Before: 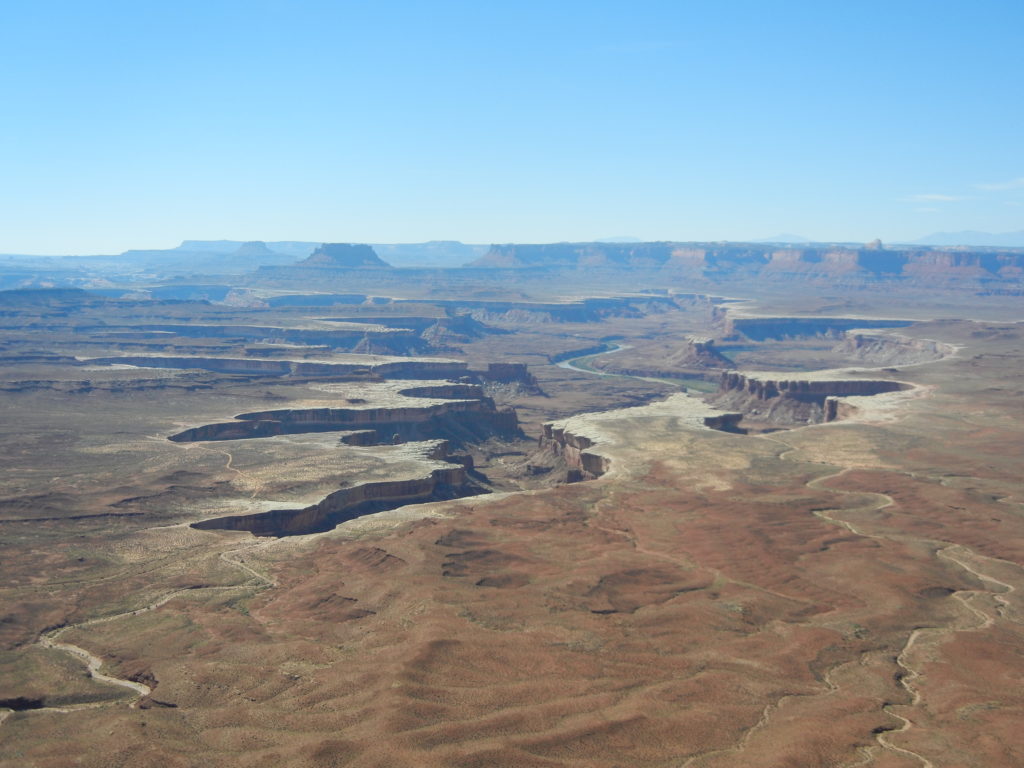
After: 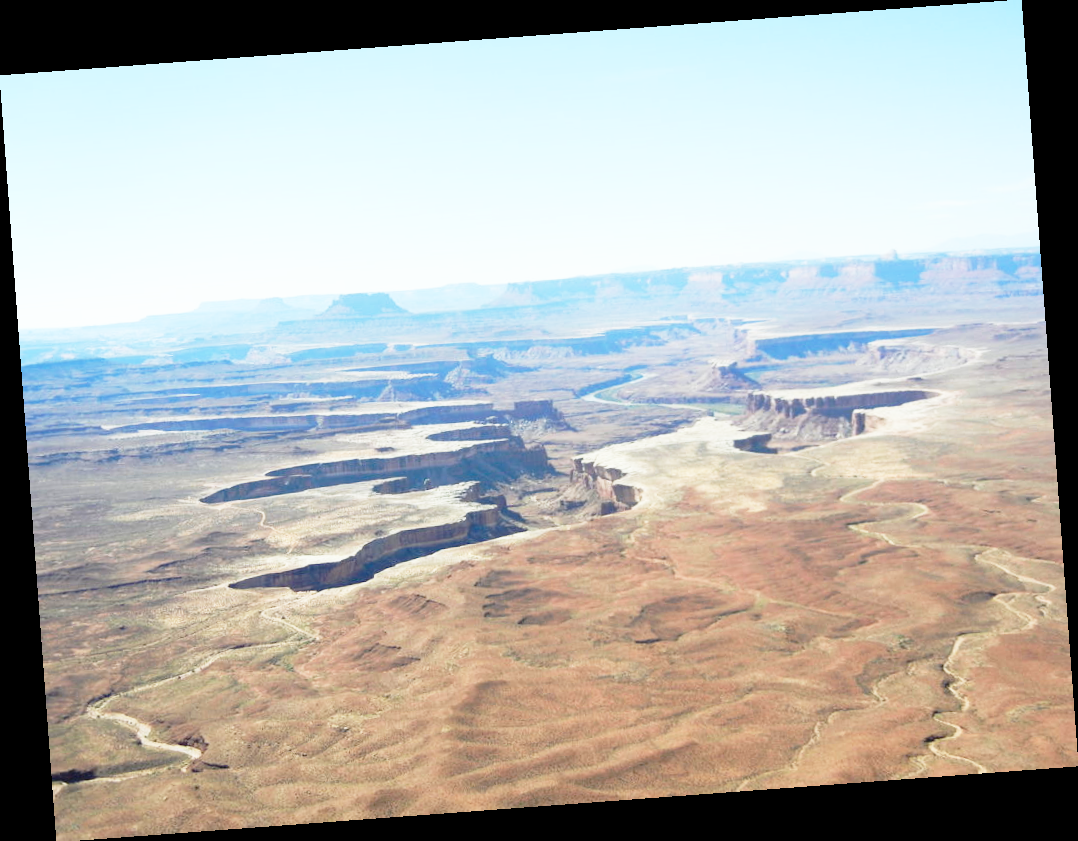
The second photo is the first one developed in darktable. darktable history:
rotate and perspective: rotation -4.25°, automatic cropping off
base curve: curves: ch0 [(0, 0) (0.012, 0.01) (0.073, 0.168) (0.31, 0.711) (0.645, 0.957) (1, 1)], preserve colors none
